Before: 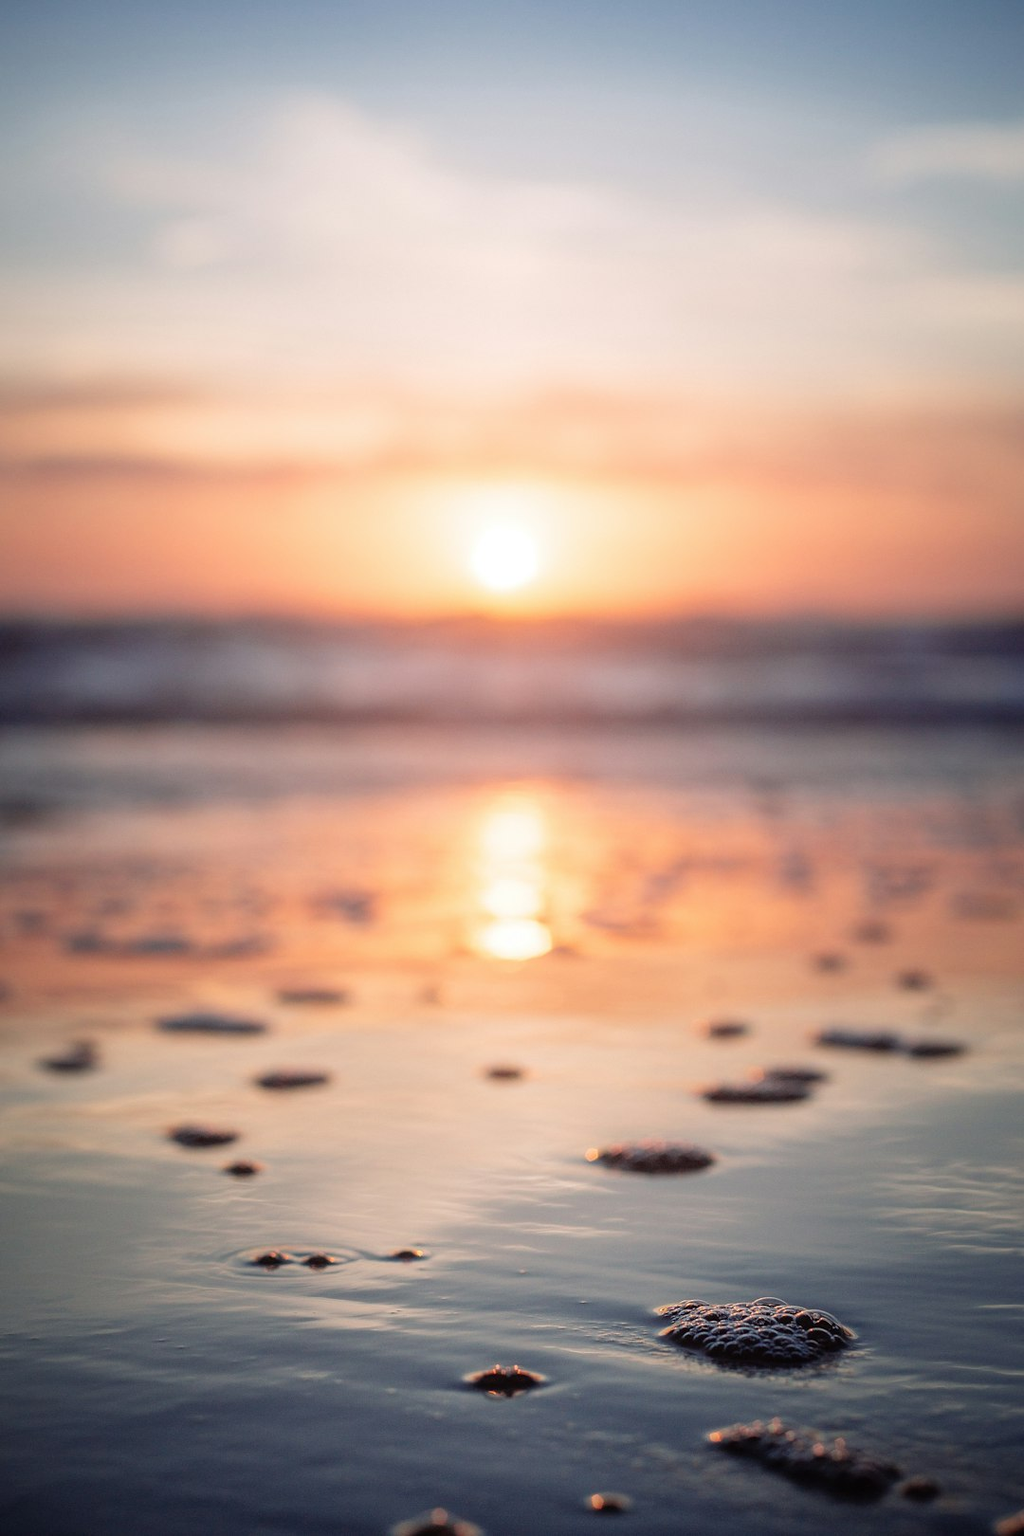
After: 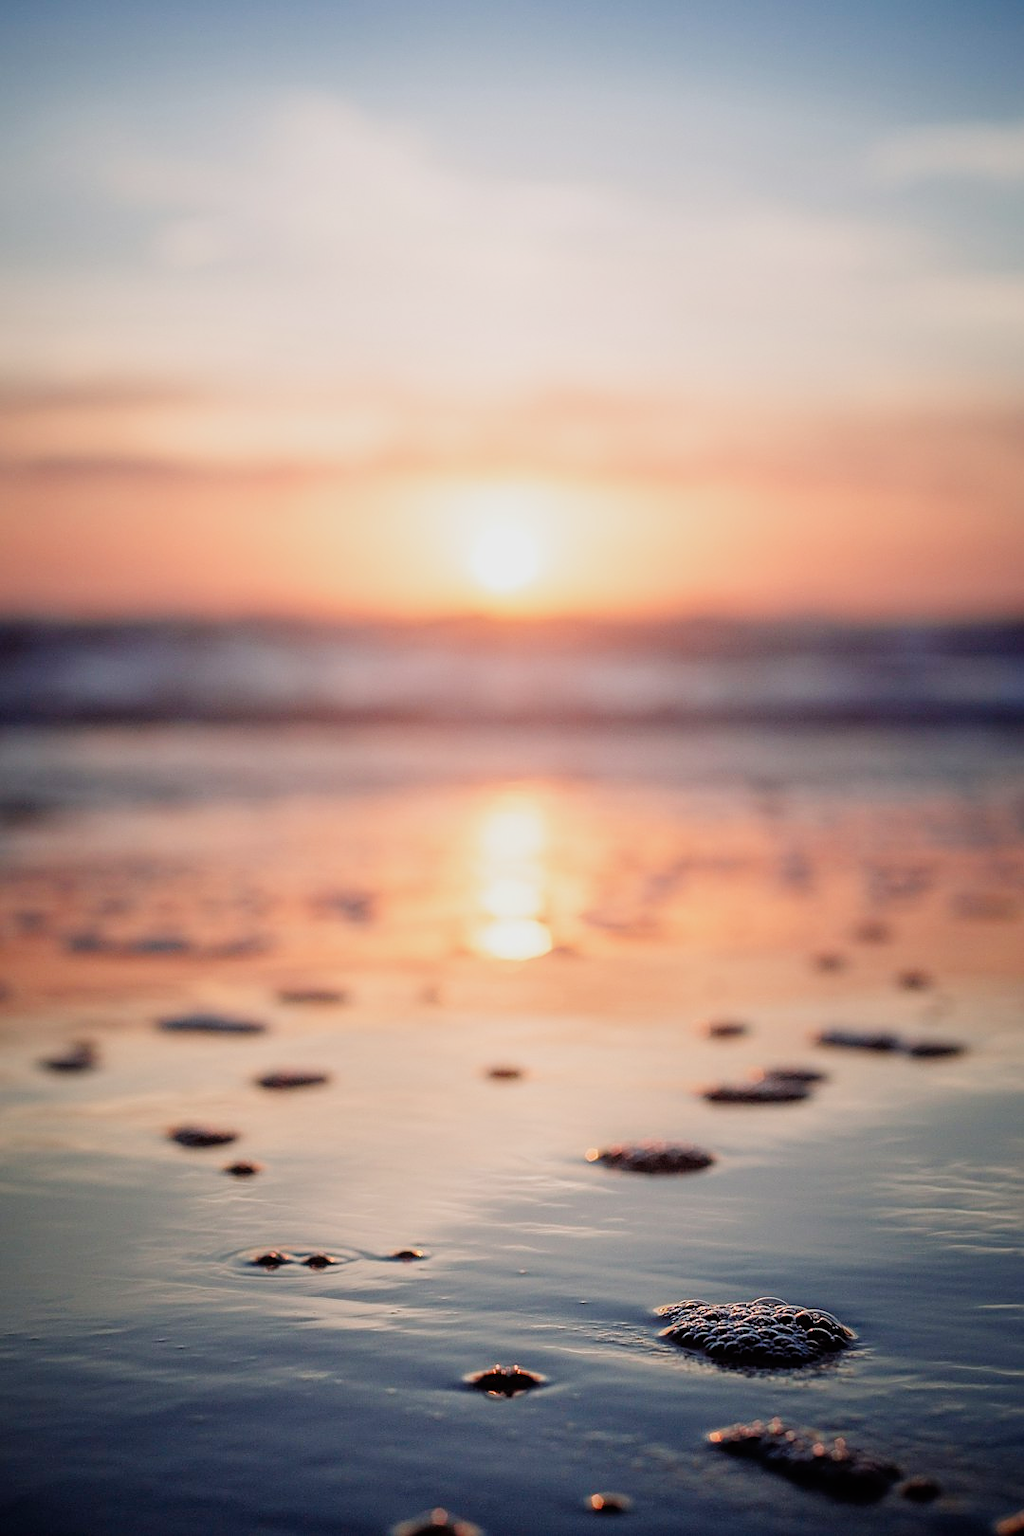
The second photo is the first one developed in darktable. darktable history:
color balance rgb: linear chroma grading › global chroma 9.978%, perceptual saturation grading › global saturation 25.038%, perceptual saturation grading › highlights -50.105%, perceptual saturation grading › shadows 30.822%, contrast -10.542%
sharpen: on, module defaults
filmic rgb: black relative exposure -8.1 EV, white relative exposure 3 EV, hardness 5.33, contrast 1.257
